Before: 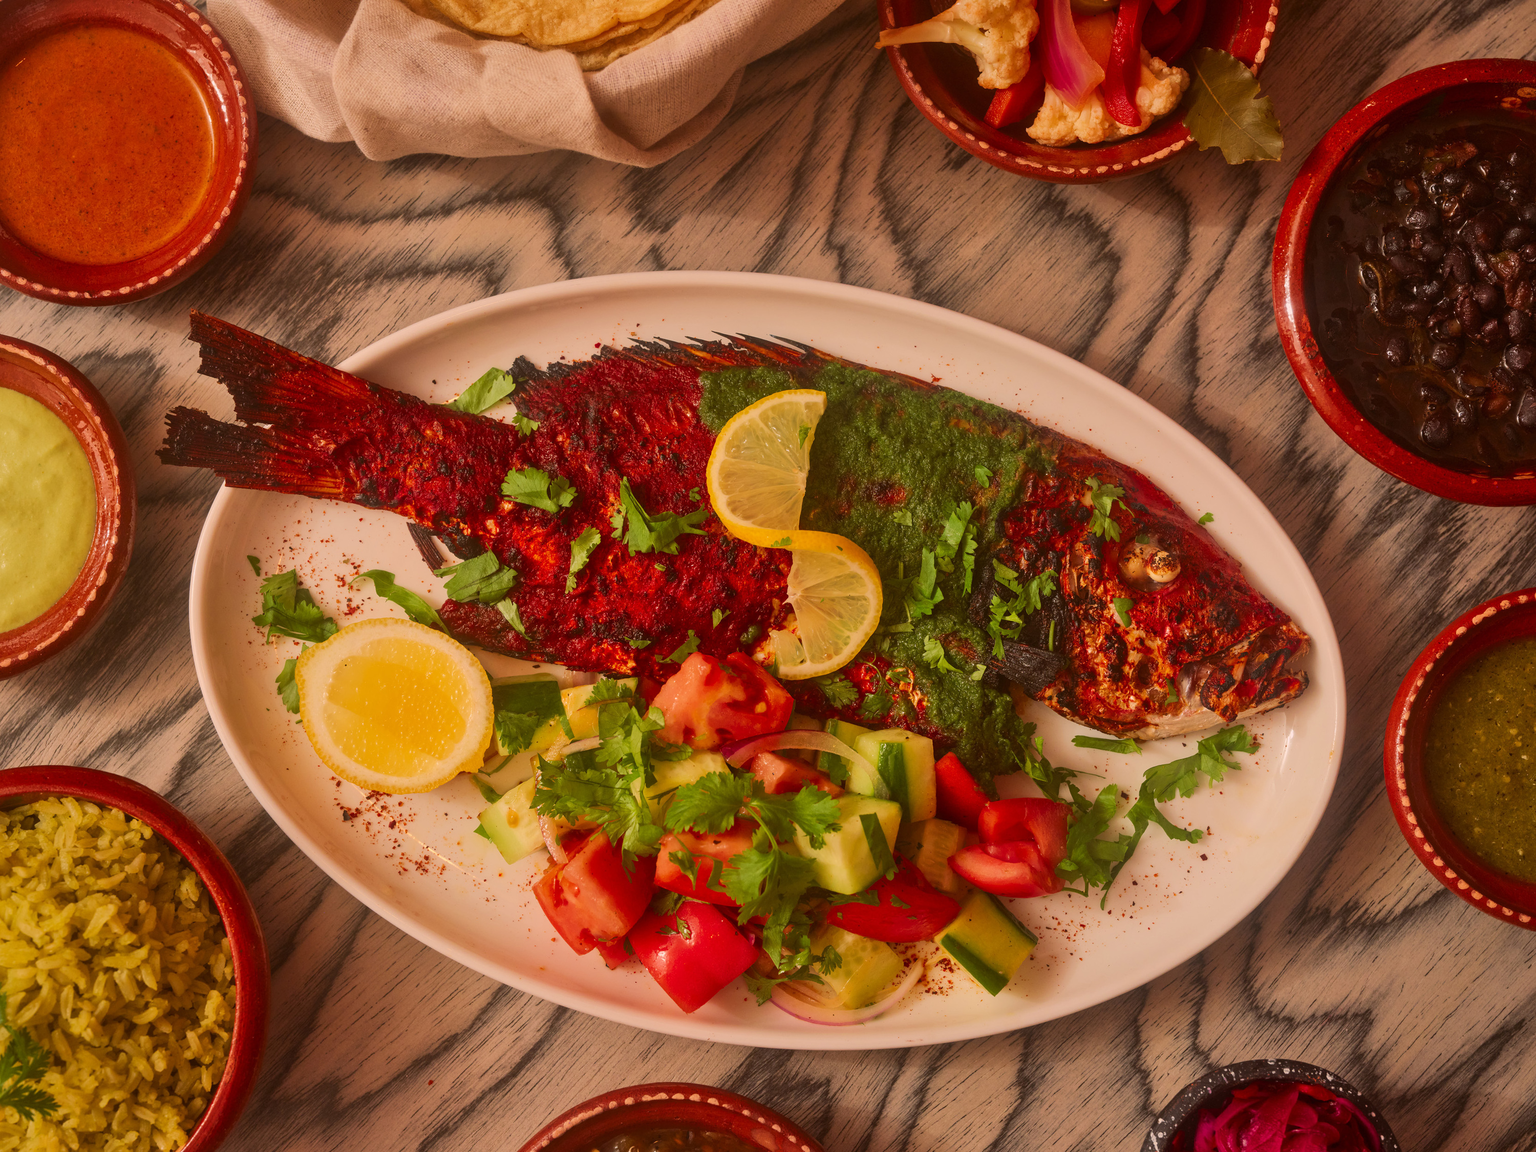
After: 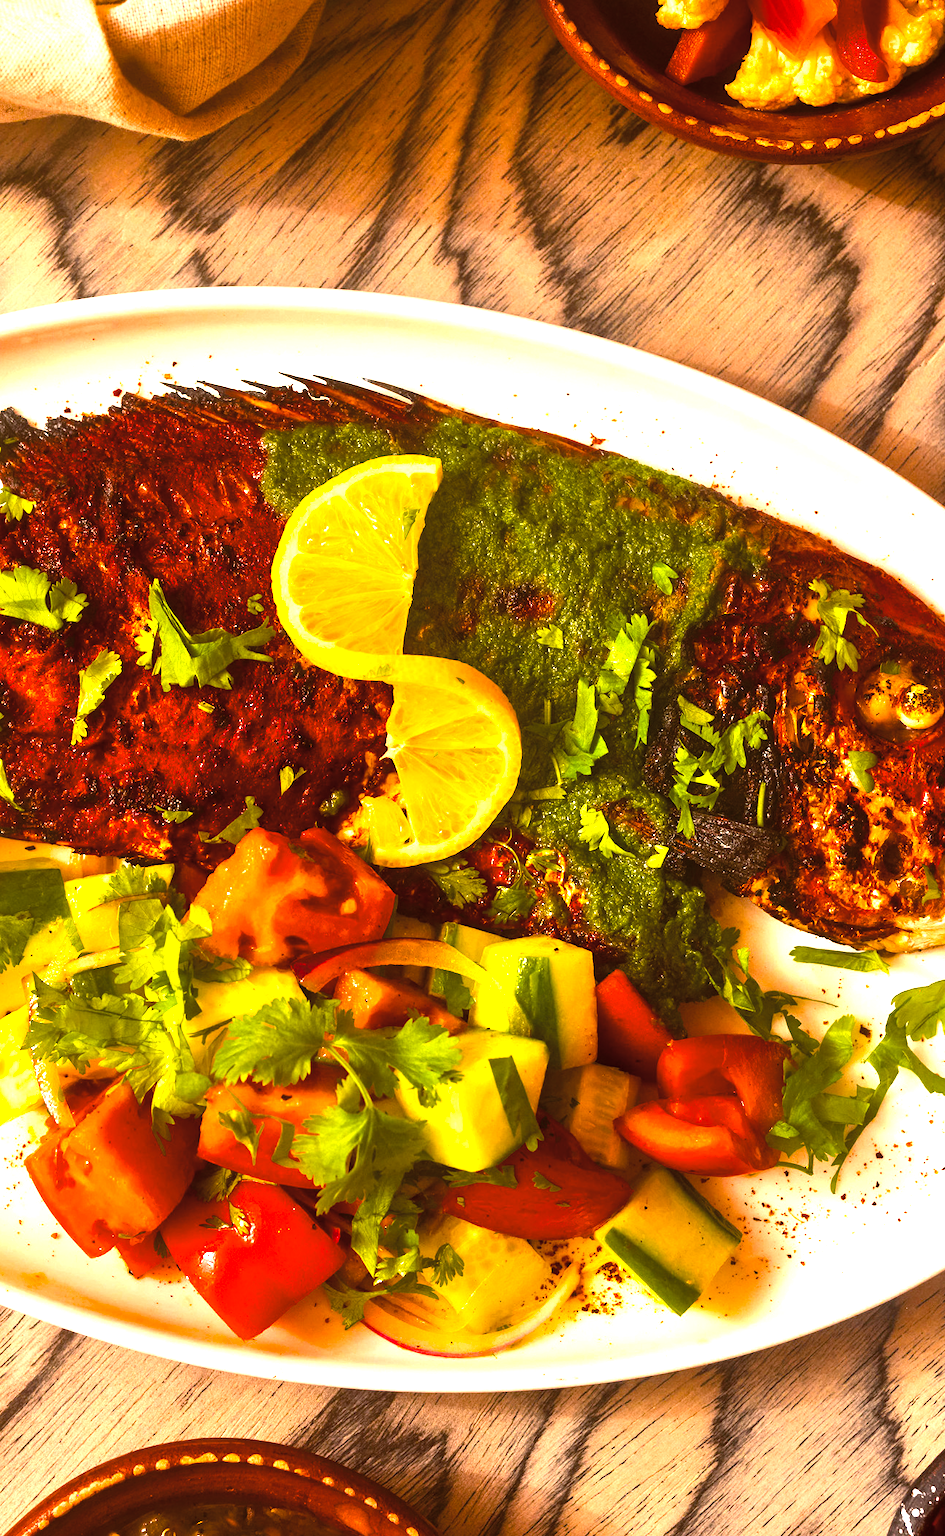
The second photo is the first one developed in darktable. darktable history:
crop: left 33.545%, top 6%, right 23.028%
color balance rgb: global offset › luminance 0.265%, global offset › hue 169.04°, perceptual saturation grading › global saturation 30.938%, perceptual brilliance grading › global brilliance 15.289%, perceptual brilliance grading › shadows -35.718%, global vibrance 10.012%, contrast 15.453%, saturation formula JzAzBz (2021)
color correction: highlights b* -0.007, saturation 0.797
exposure: black level correction 0, exposure 1.533 EV, compensate highlight preservation false
